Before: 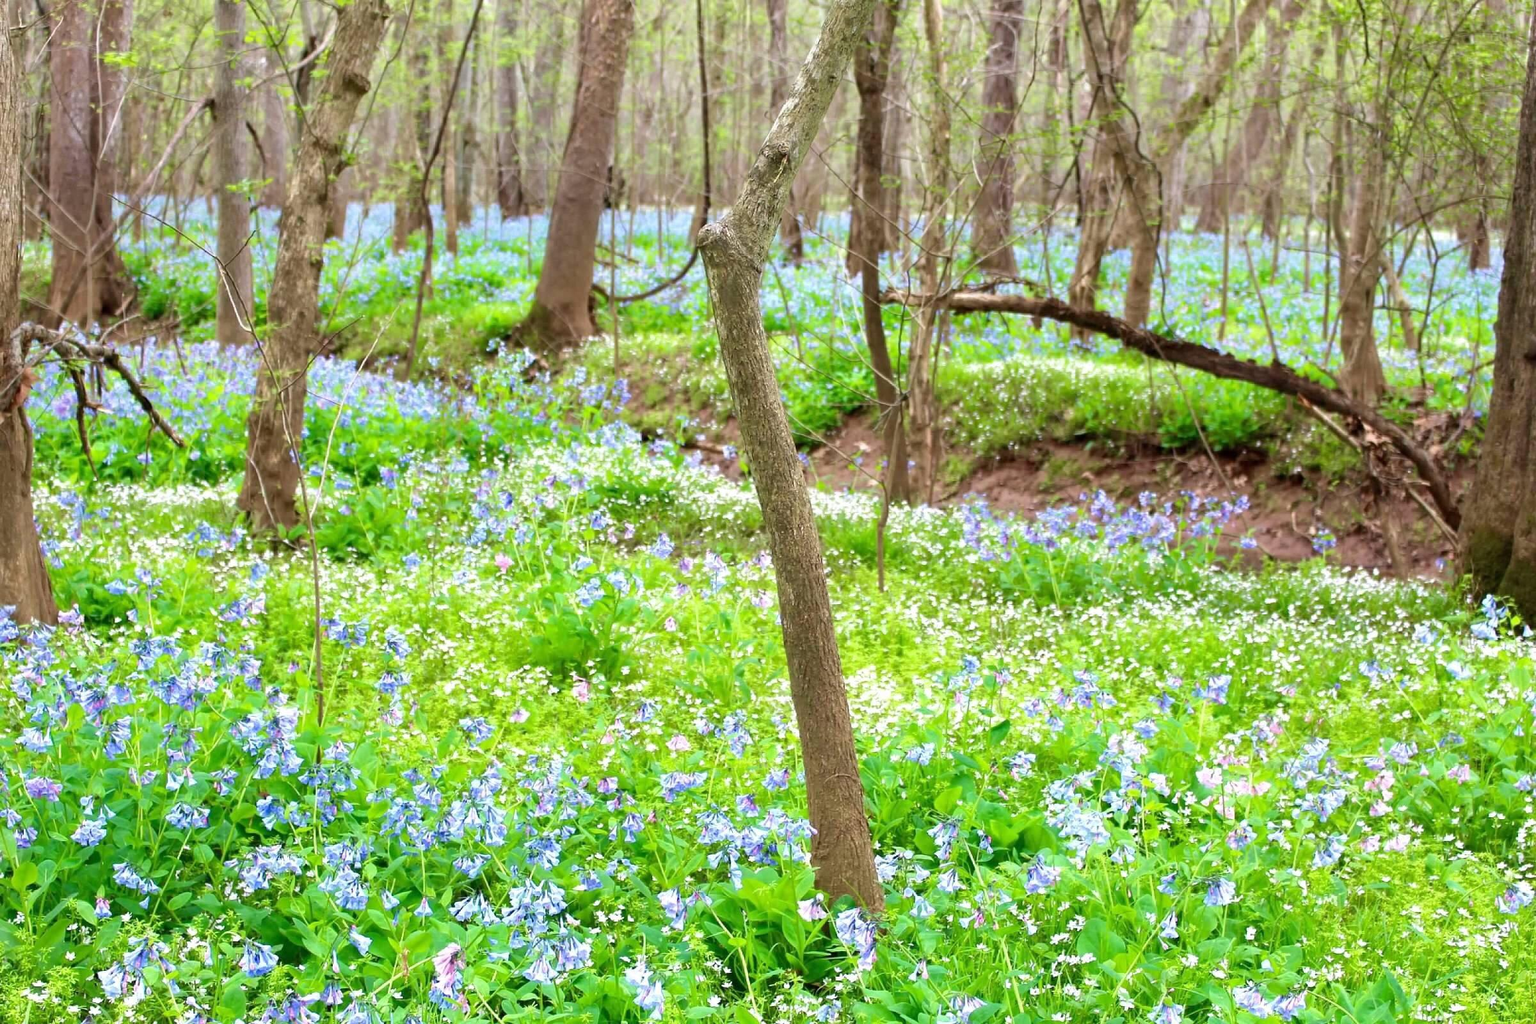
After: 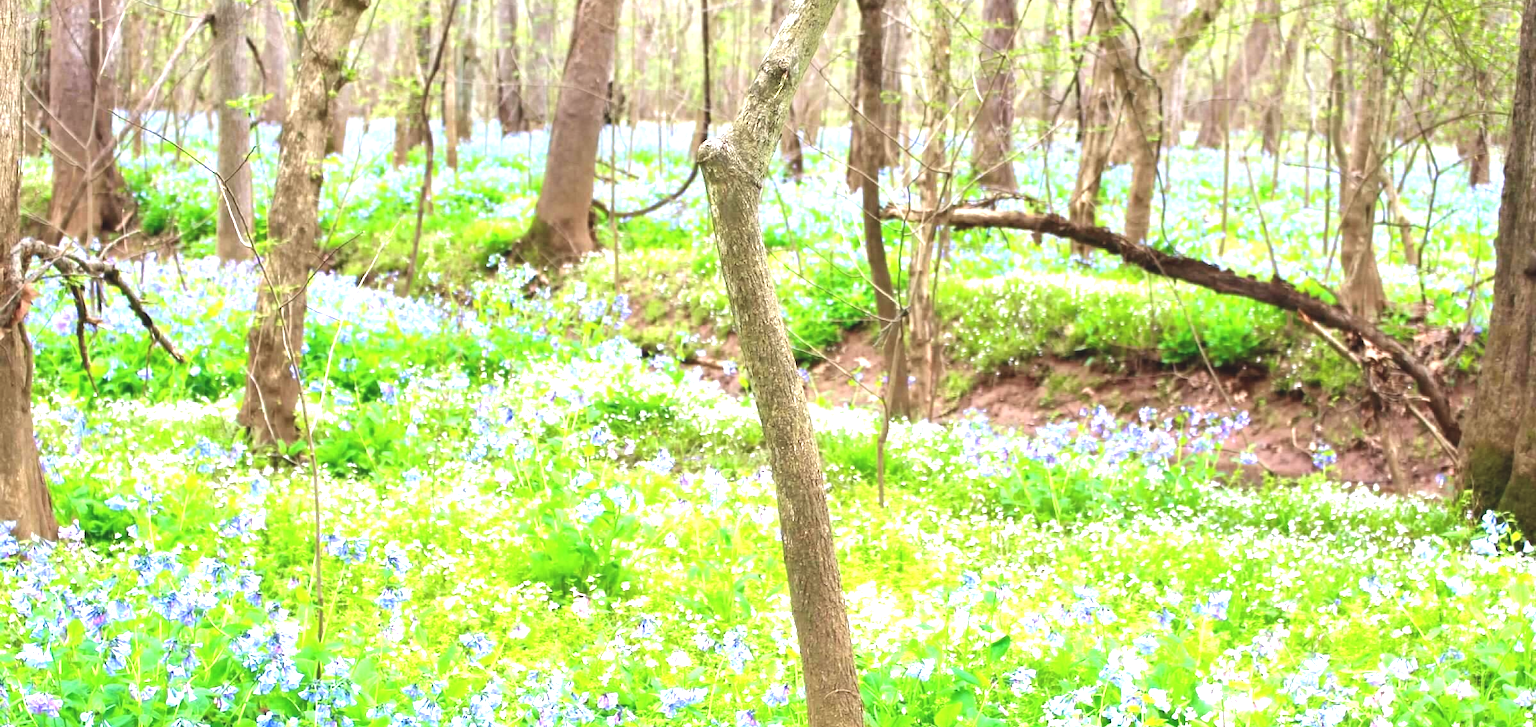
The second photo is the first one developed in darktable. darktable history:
exposure: black level correction -0.006, exposure 1 EV, compensate highlight preservation false
crop and rotate: top 8.254%, bottom 20.699%
